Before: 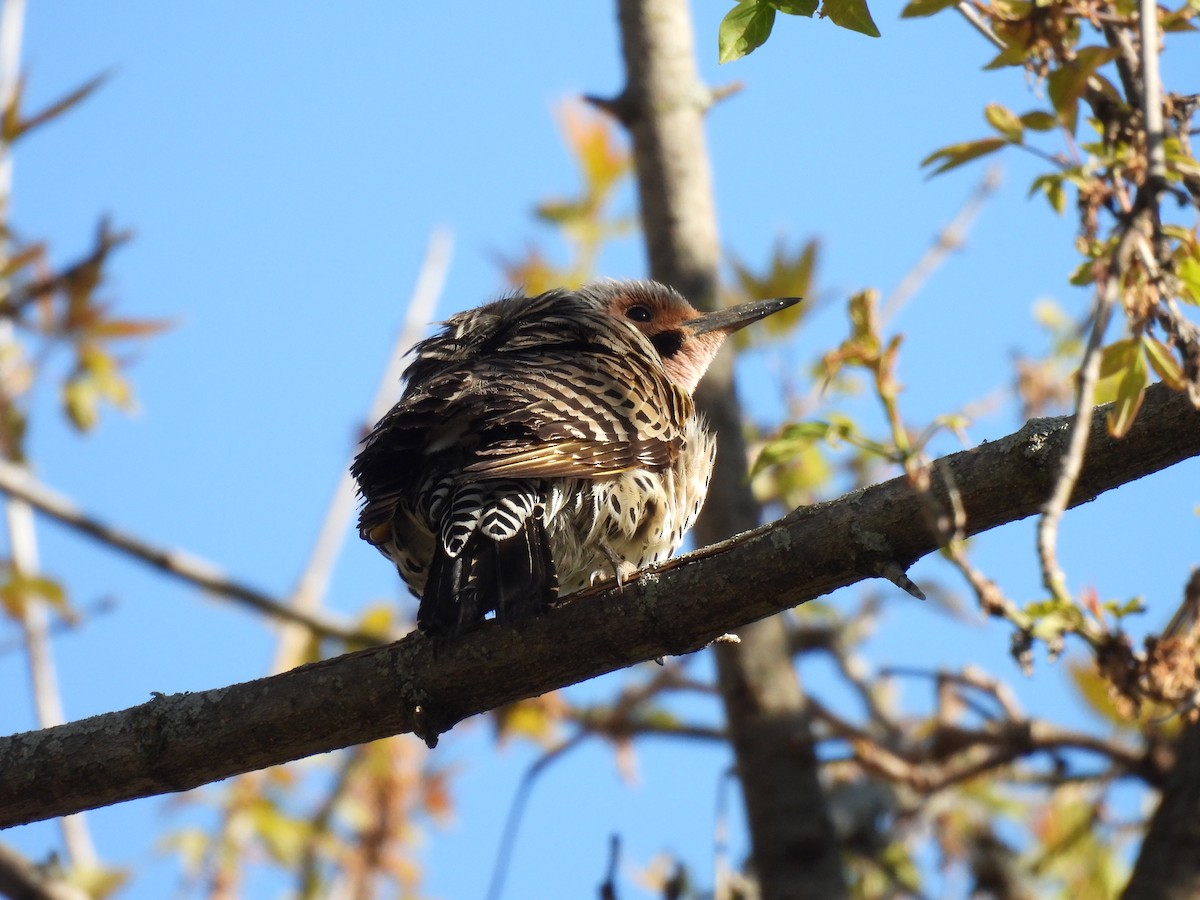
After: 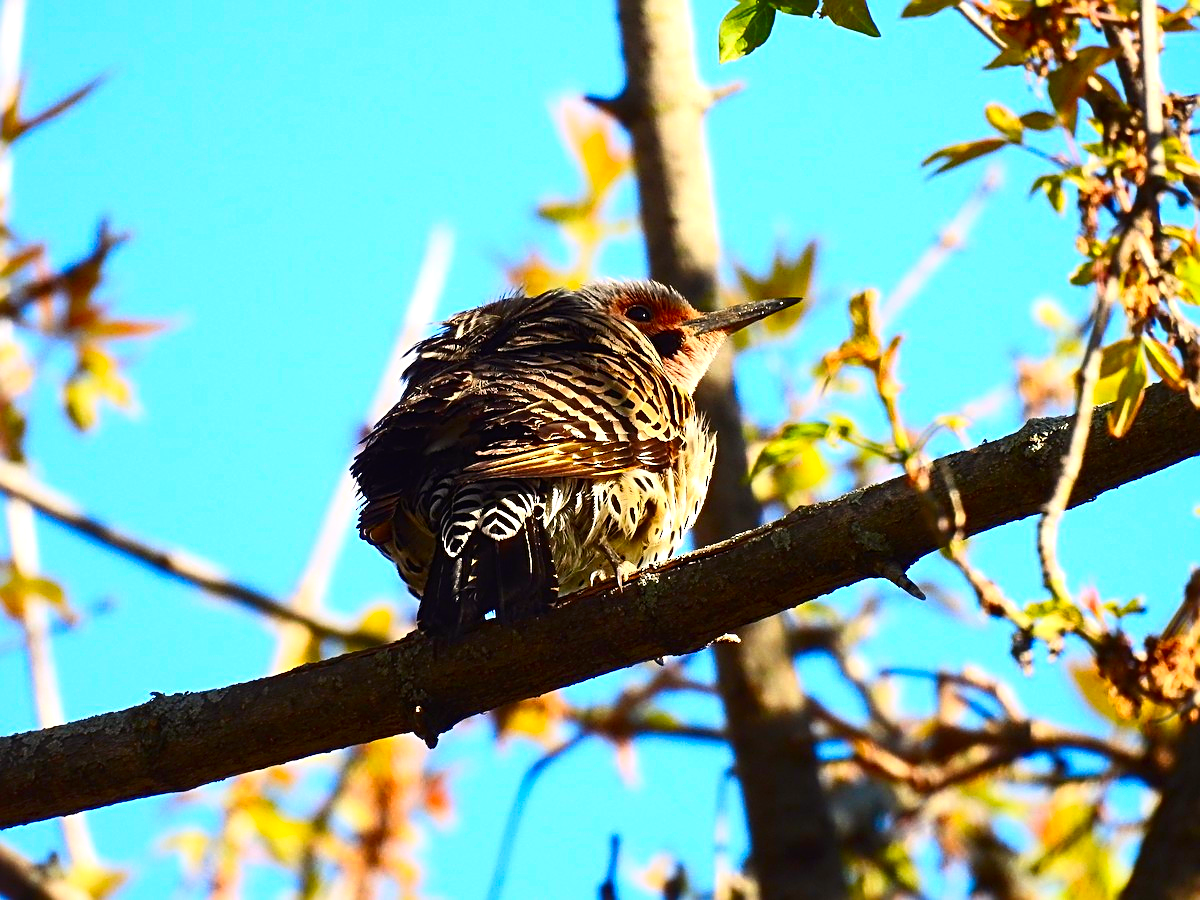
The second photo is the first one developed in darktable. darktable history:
sharpen: radius 2.584, amount 0.688
color balance rgb: shadows lift › chroma 1%, shadows lift › hue 28.8°, power › hue 60°, highlights gain › chroma 1%, highlights gain › hue 60°, global offset › luminance 0.25%, perceptual saturation grading › highlights -20%, perceptual saturation grading › shadows 20%, perceptual brilliance grading › highlights 10%, perceptual brilliance grading › shadows -5%, global vibrance 19.67%
contrast brightness saturation: contrast 0.26, brightness 0.02, saturation 0.87
